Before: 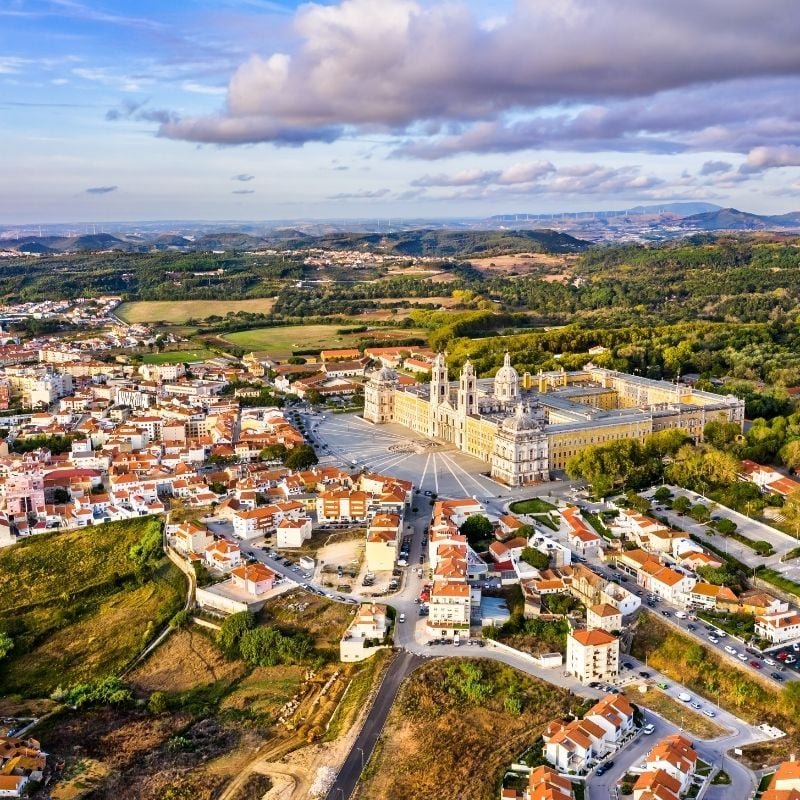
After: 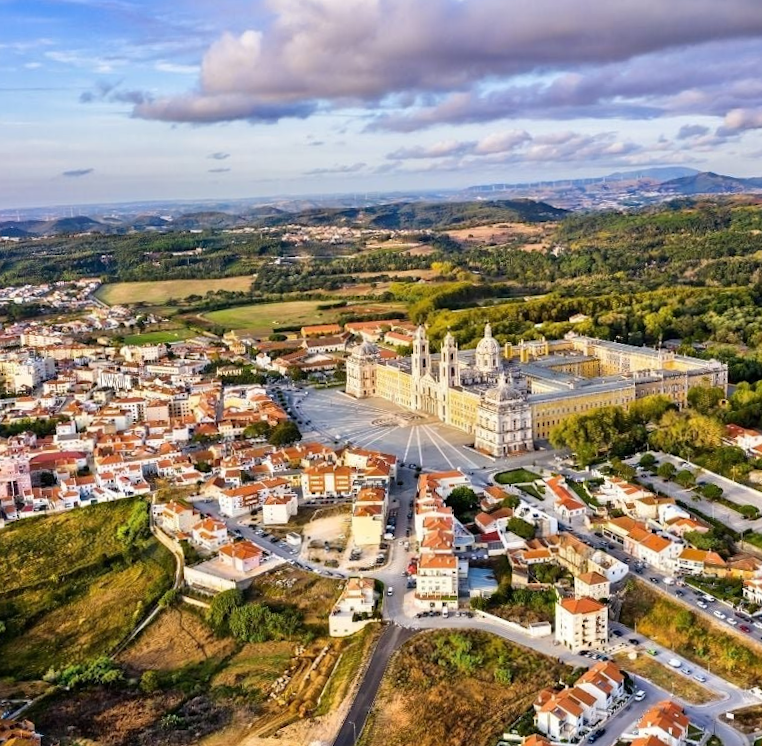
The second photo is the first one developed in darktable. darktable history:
rotate and perspective: rotation -2.12°, lens shift (vertical) 0.009, lens shift (horizontal) -0.008, automatic cropping original format, crop left 0.036, crop right 0.964, crop top 0.05, crop bottom 0.959
crop and rotate: angle -0.5°
